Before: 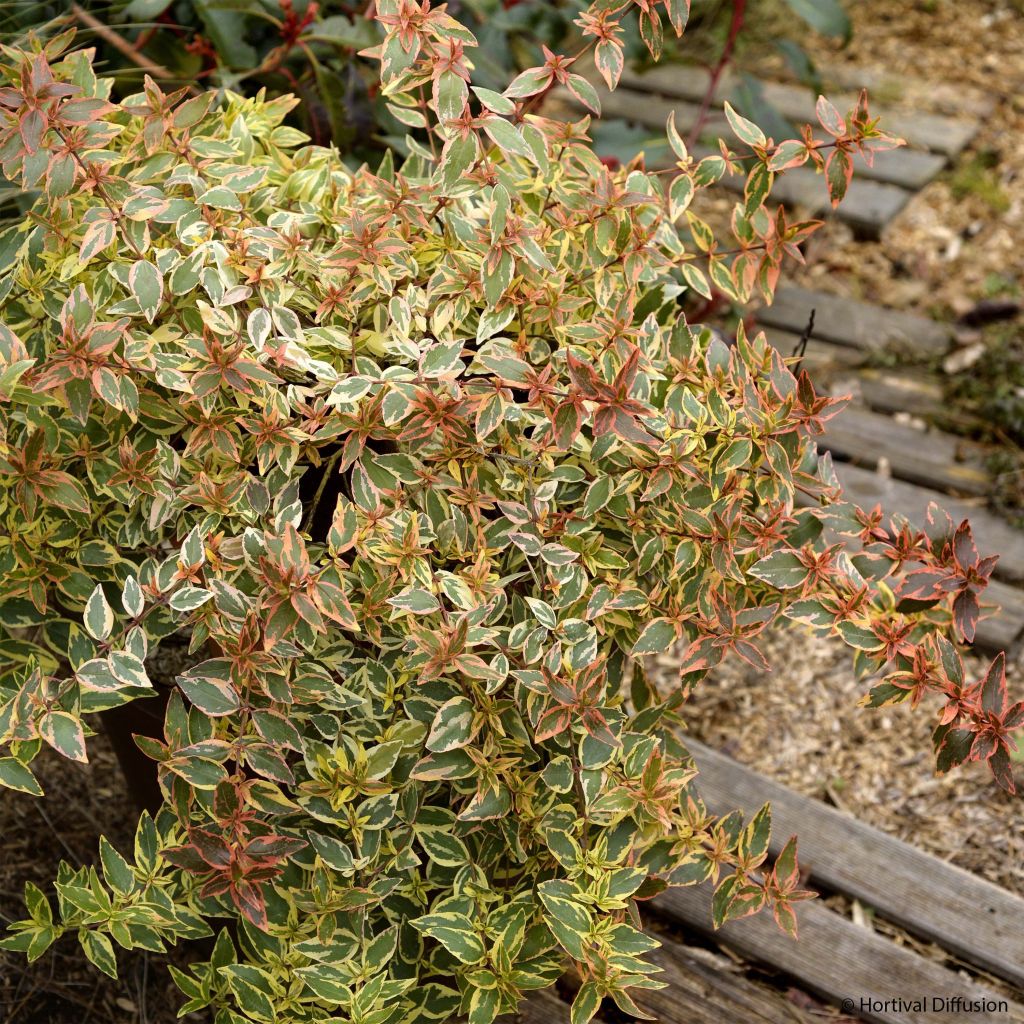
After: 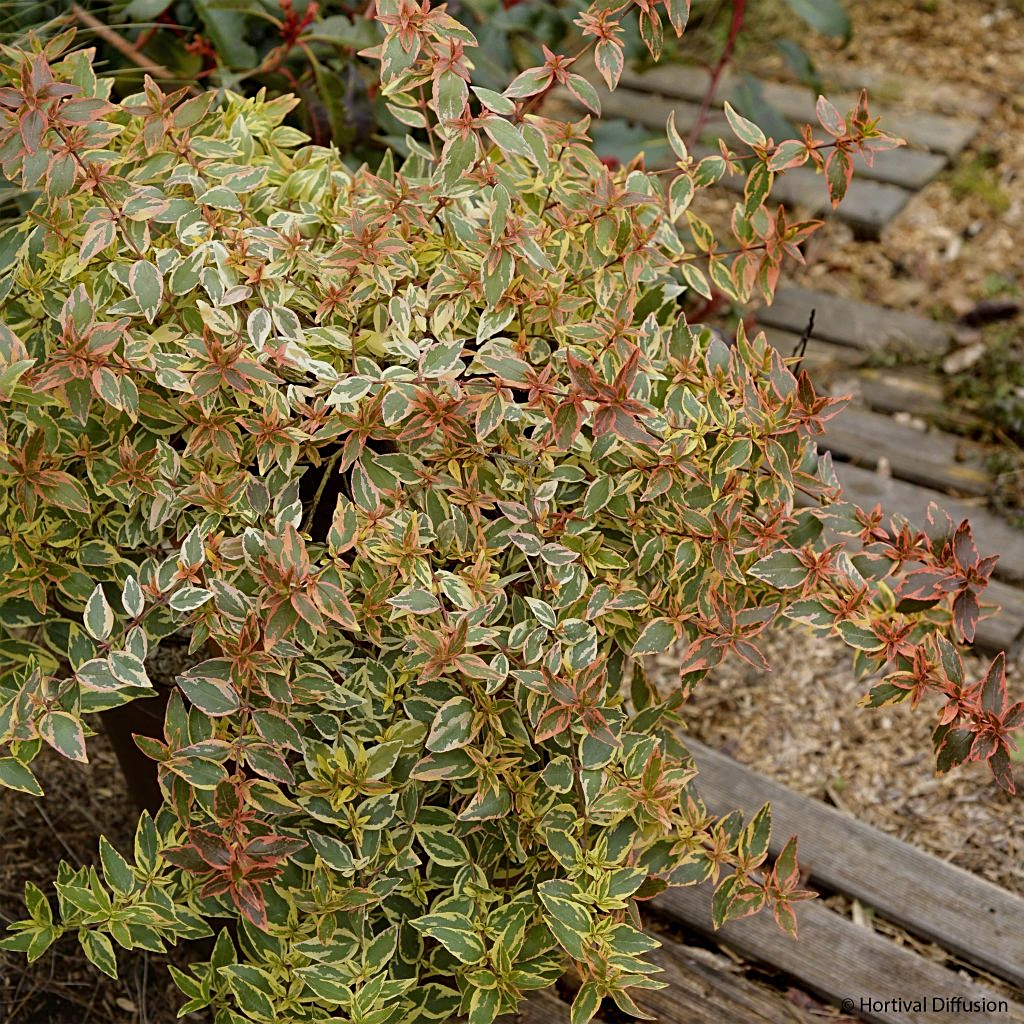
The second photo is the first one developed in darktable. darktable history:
sharpen: on, module defaults
tone equalizer: -8 EV 0.25 EV, -7 EV 0.417 EV, -6 EV 0.417 EV, -5 EV 0.25 EV, -3 EV -0.25 EV, -2 EV -0.417 EV, -1 EV -0.417 EV, +0 EV -0.25 EV, edges refinement/feathering 500, mask exposure compensation -1.57 EV, preserve details guided filter
